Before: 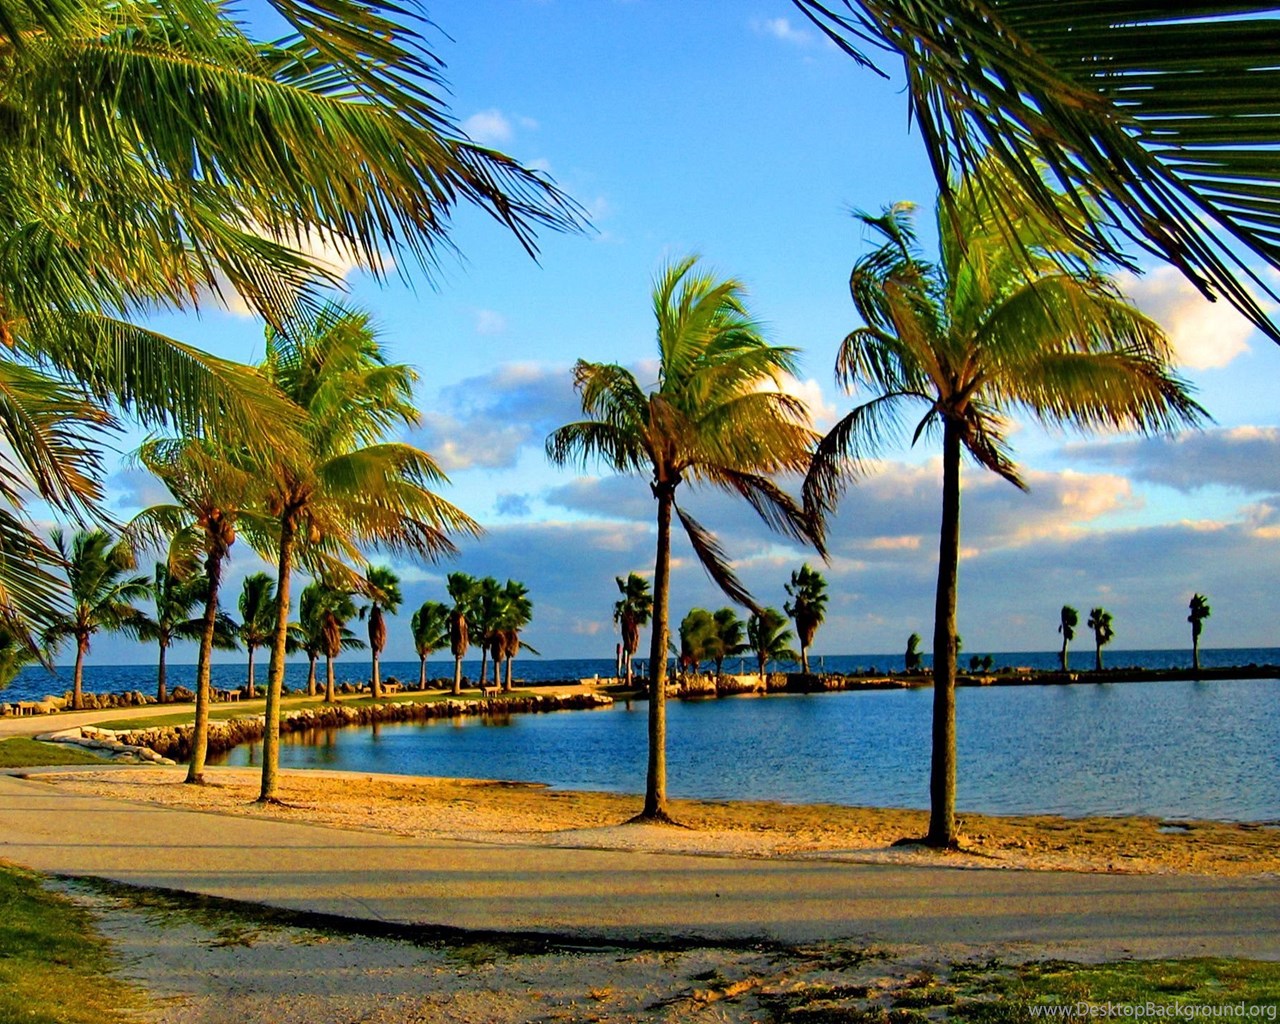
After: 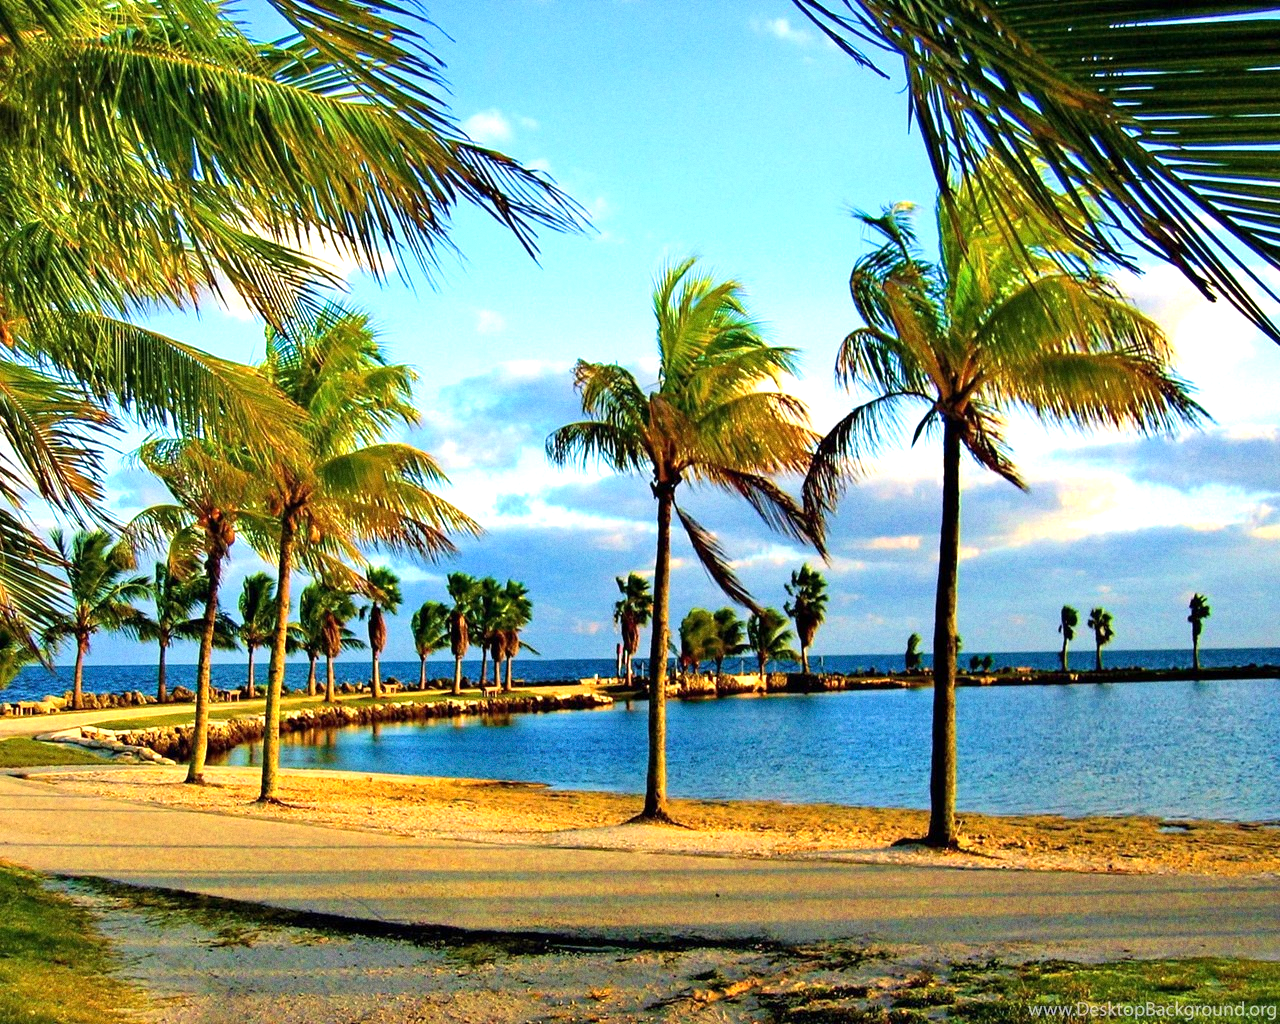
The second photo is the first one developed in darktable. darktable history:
exposure: exposure 0.77 EV, compensate highlight preservation false
velvia: on, module defaults
grain: coarseness 0.47 ISO
